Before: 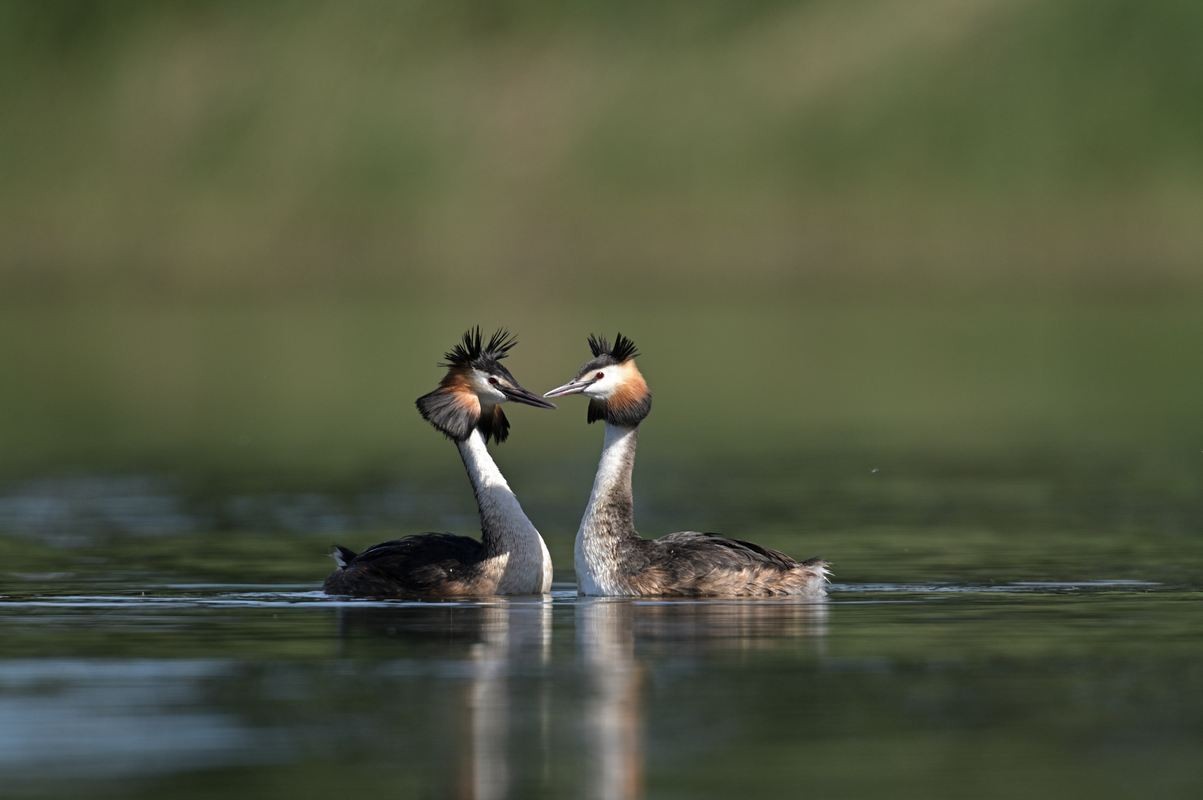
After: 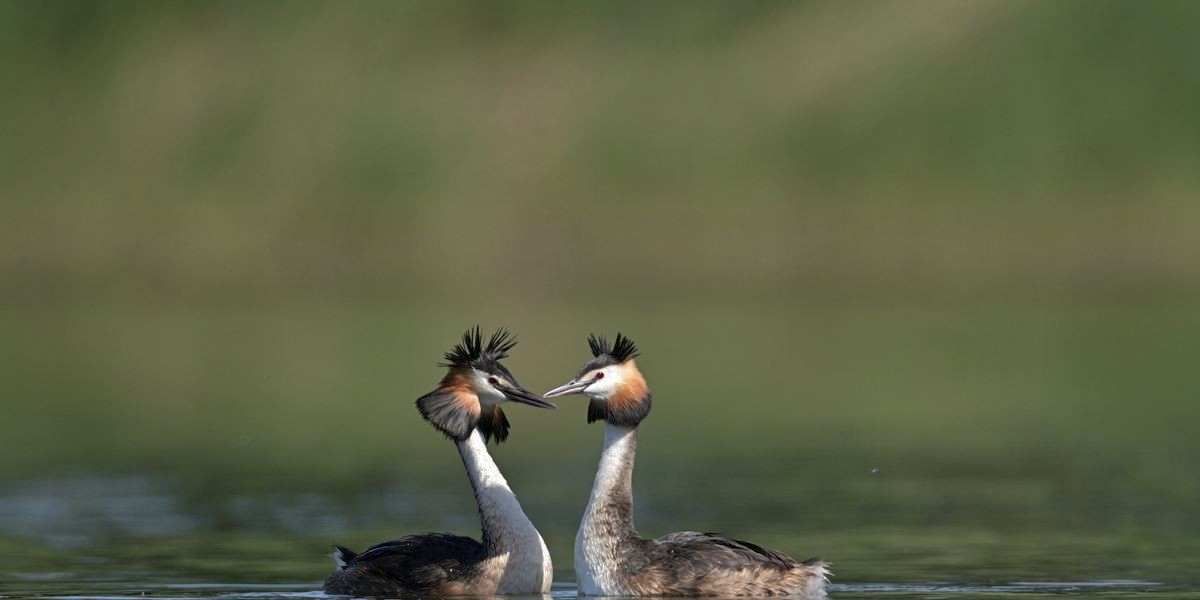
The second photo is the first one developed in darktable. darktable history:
crop: bottom 24.967%
shadows and highlights: on, module defaults
